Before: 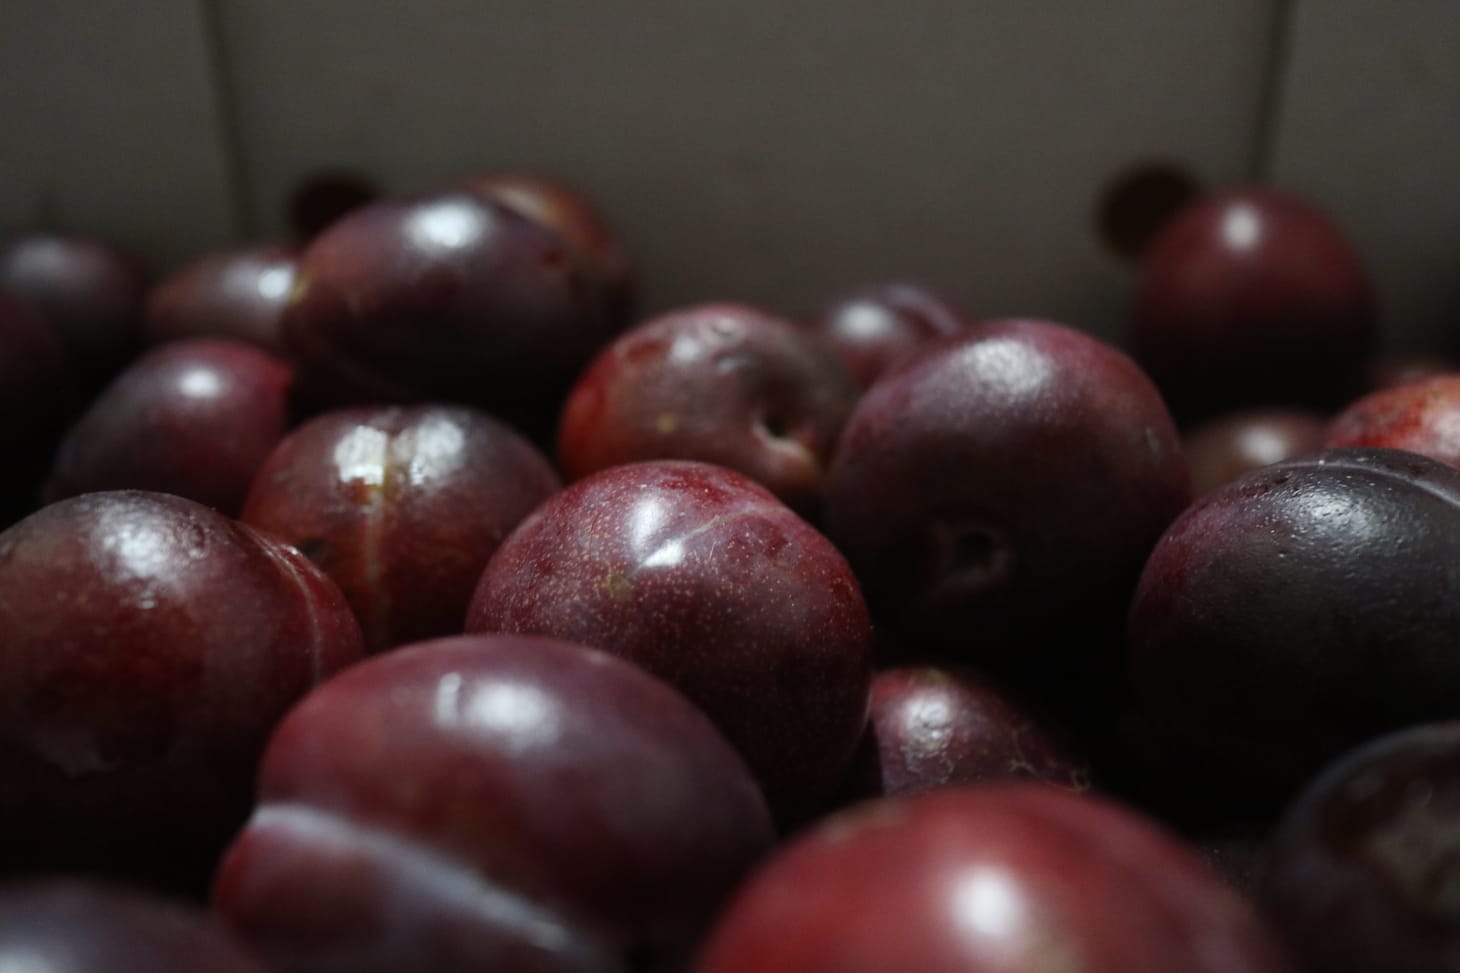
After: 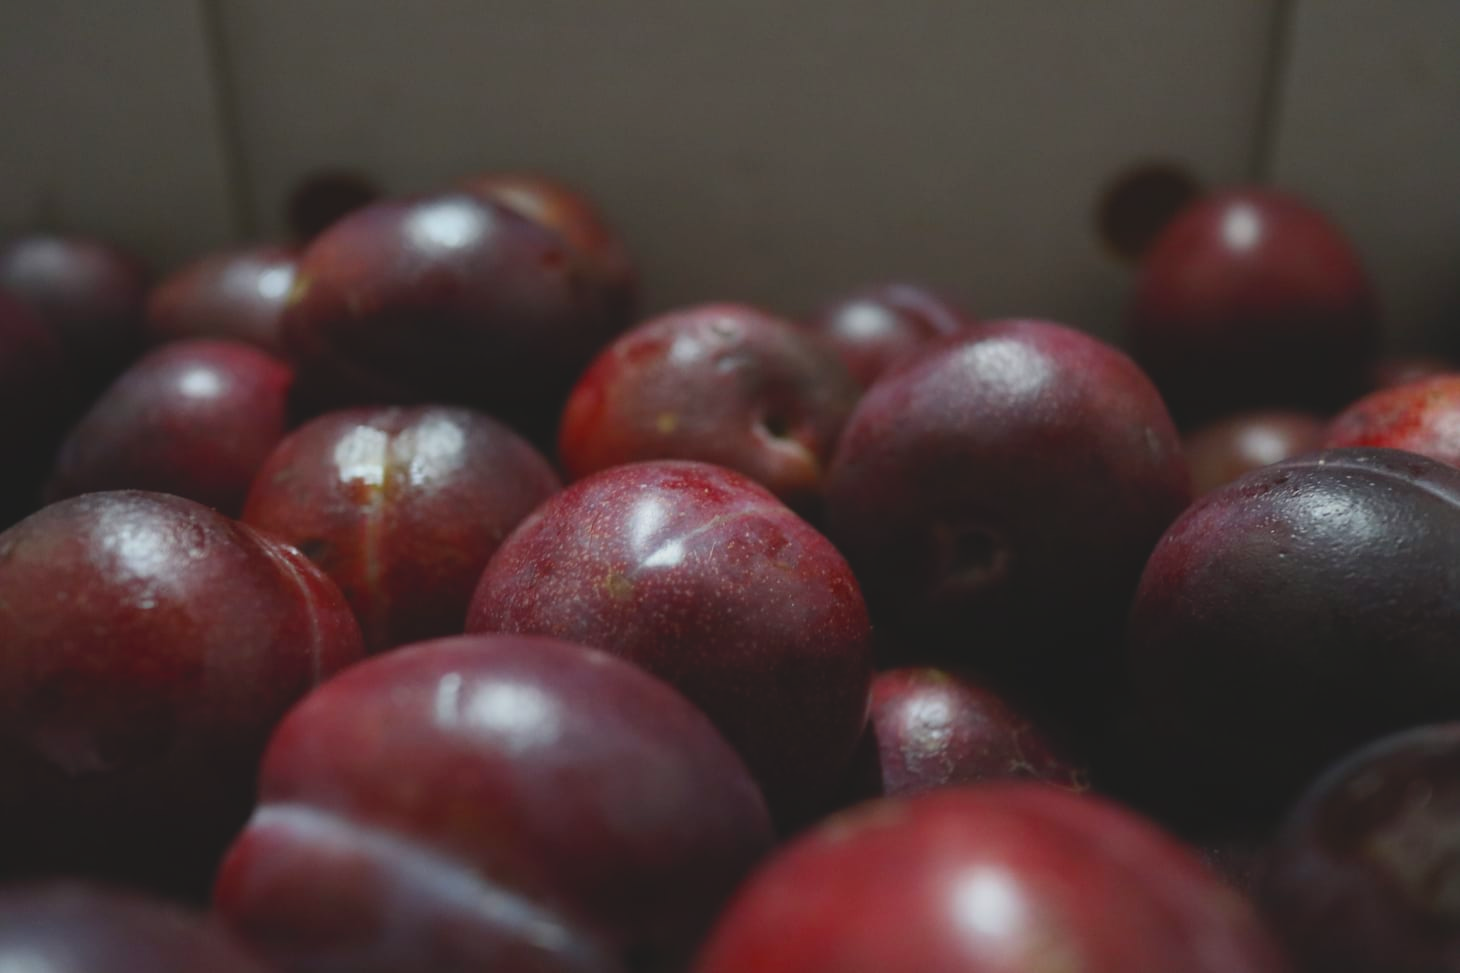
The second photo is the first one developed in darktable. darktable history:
contrast brightness saturation: contrast -0.197, saturation 0.189
